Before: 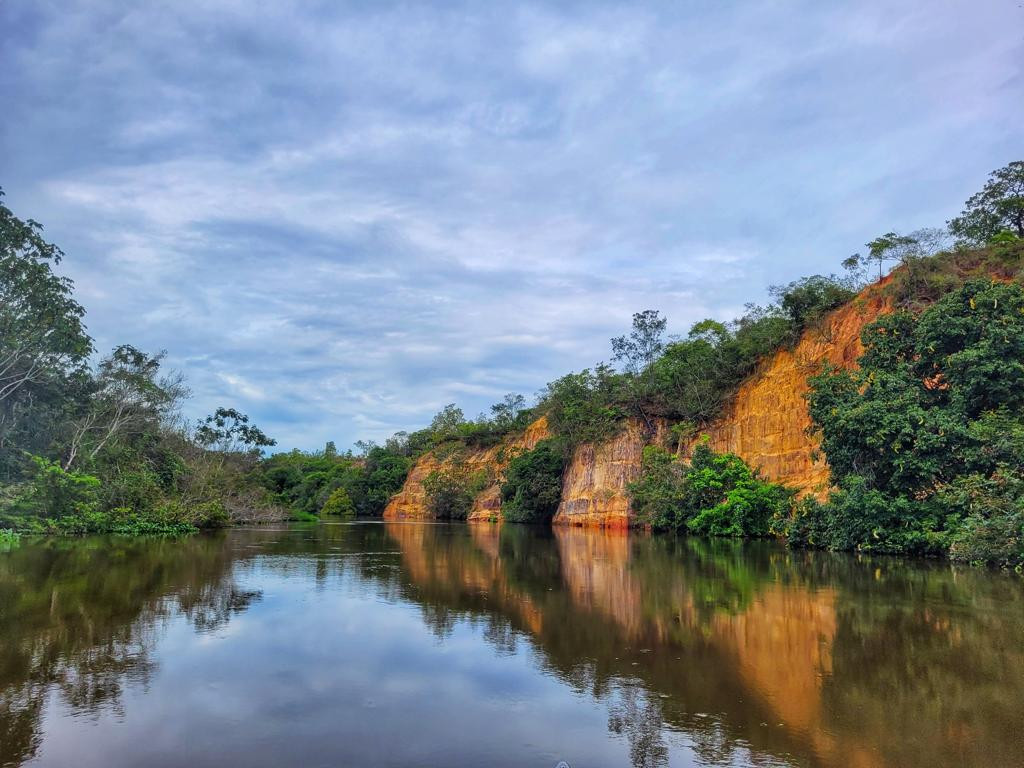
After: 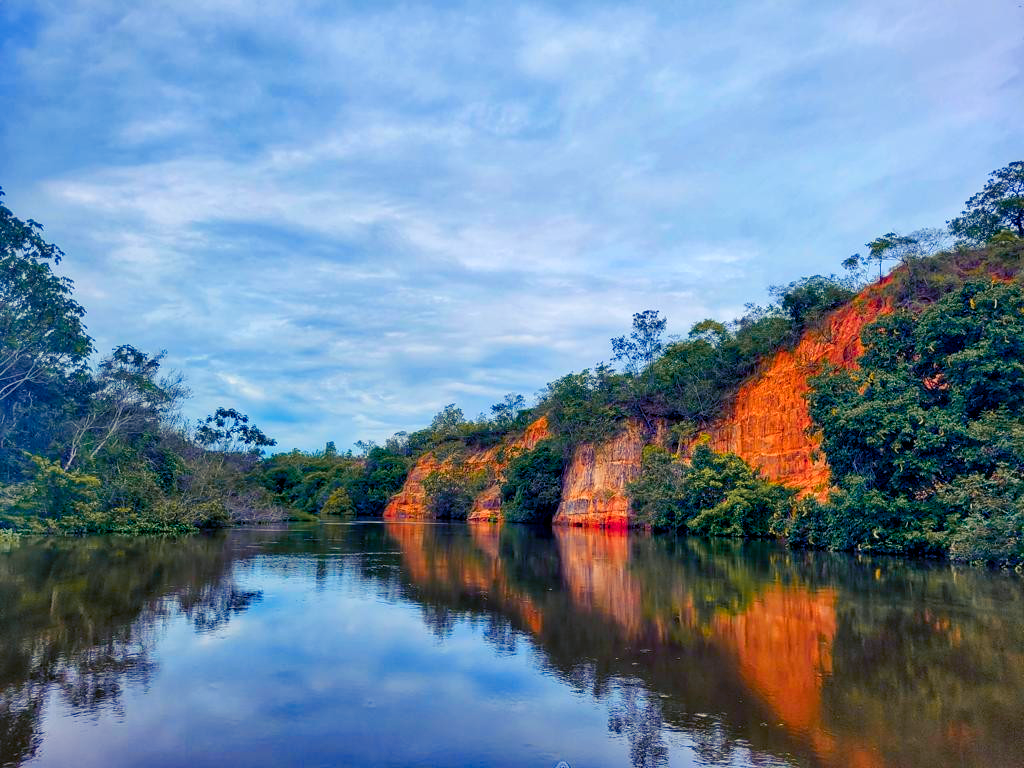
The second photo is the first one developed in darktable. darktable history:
color zones: curves: ch1 [(0.263, 0.53) (0.376, 0.287) (0.487, 0.512) (0.748, 0.547) (1, 0.513)]; ch2 [(0.262, 0.45) (0.751, 0.477)], mix 31.98%
color balance rgb: shadows lift › luminance -28.76%, shadows lift › chroma 15%, shadows lift › hue 270°, power › chroma 1%, power › hue 255°, highlights gain › luminance 7.14%, highlights gain › chroma 2%, highlights gain › hue 90°, global offset › luminance -0.29%, global offset › hue 260°, perceptual saturation grading › global saturation 20%, perceptual saturation grading › highlights -13.92%, perceptual saturation grading › shadows 50%
